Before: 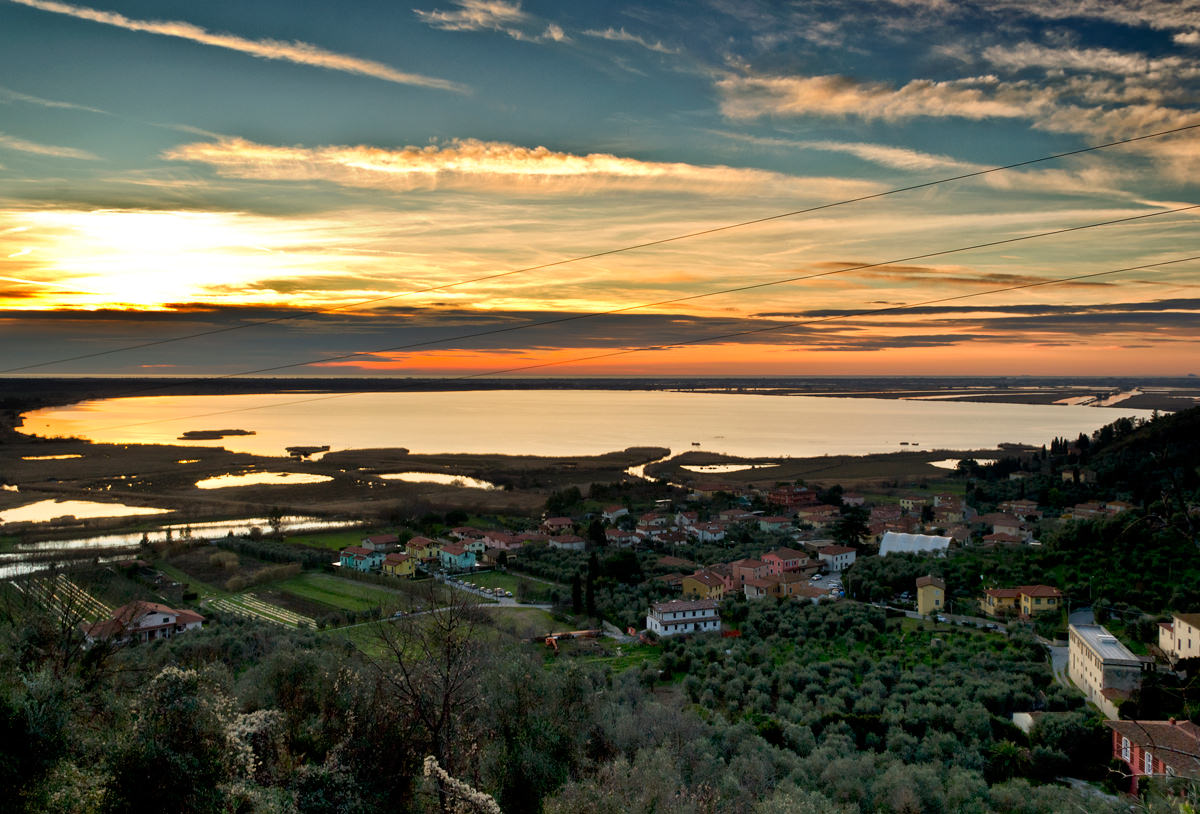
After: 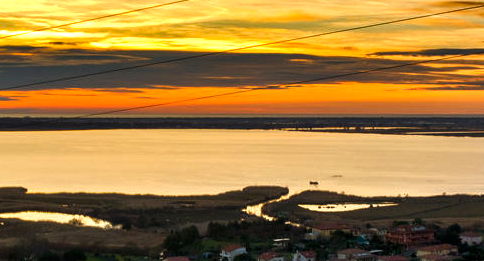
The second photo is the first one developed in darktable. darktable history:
local contrast: on, module defaults
crop: left 31.892%, top 32.174%, right 27.691%, bottom 35.721%
color balance rgb: perceptual saturation grading › global saturation 16.877%, perceptual brilliance grading › global brilliance -18.41%, perceptual brilliance grading › highlights 27.988%, global vibrance 20%
